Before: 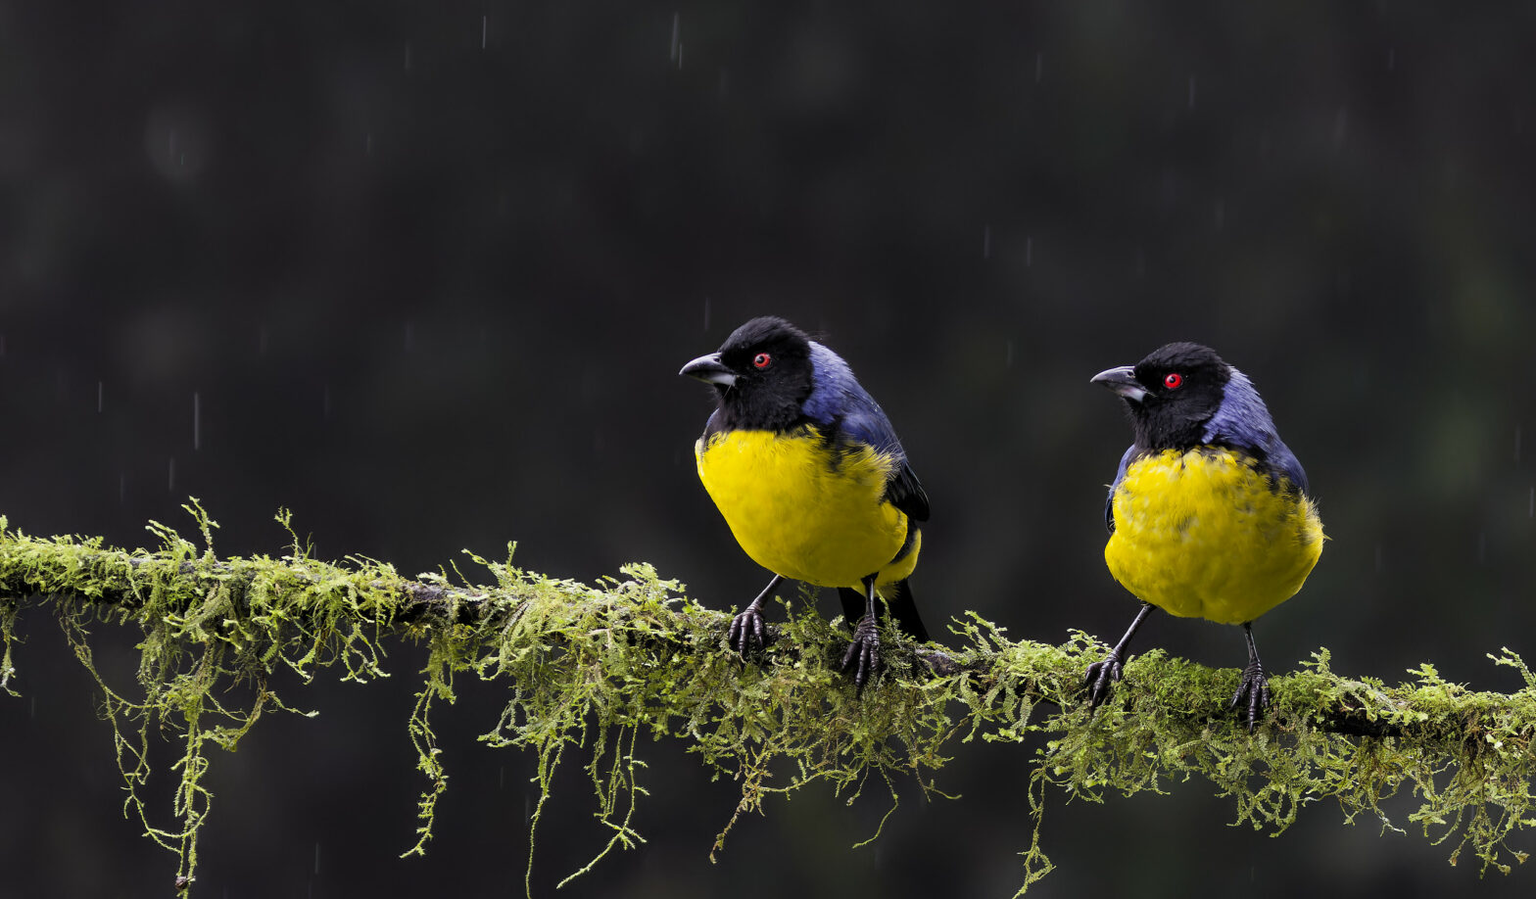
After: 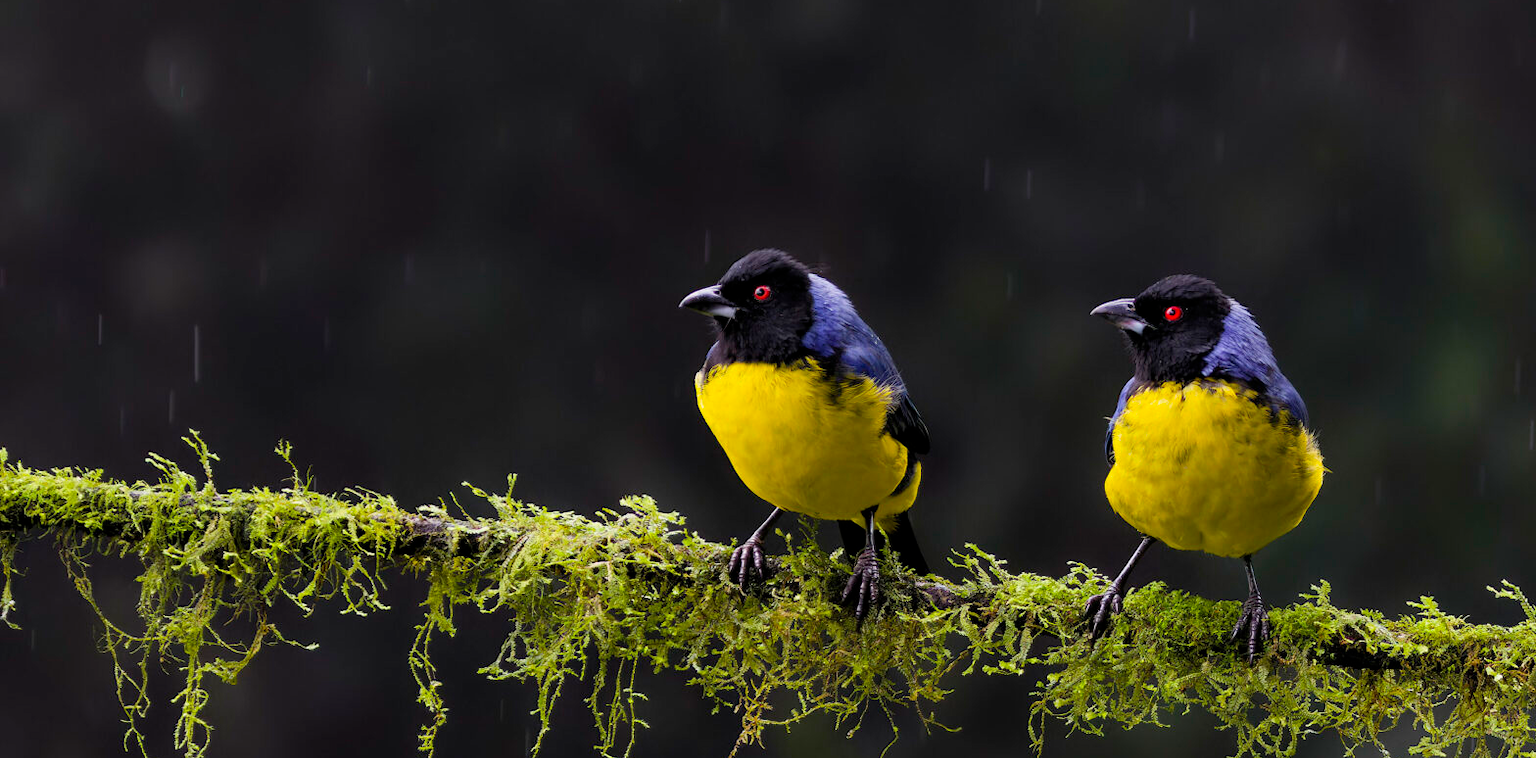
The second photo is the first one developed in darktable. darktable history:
color balance rgb: perceptual saturation grading › global saturation 20%, global vibrance 20%
crop: top 7.625%, bottom 8.027%
